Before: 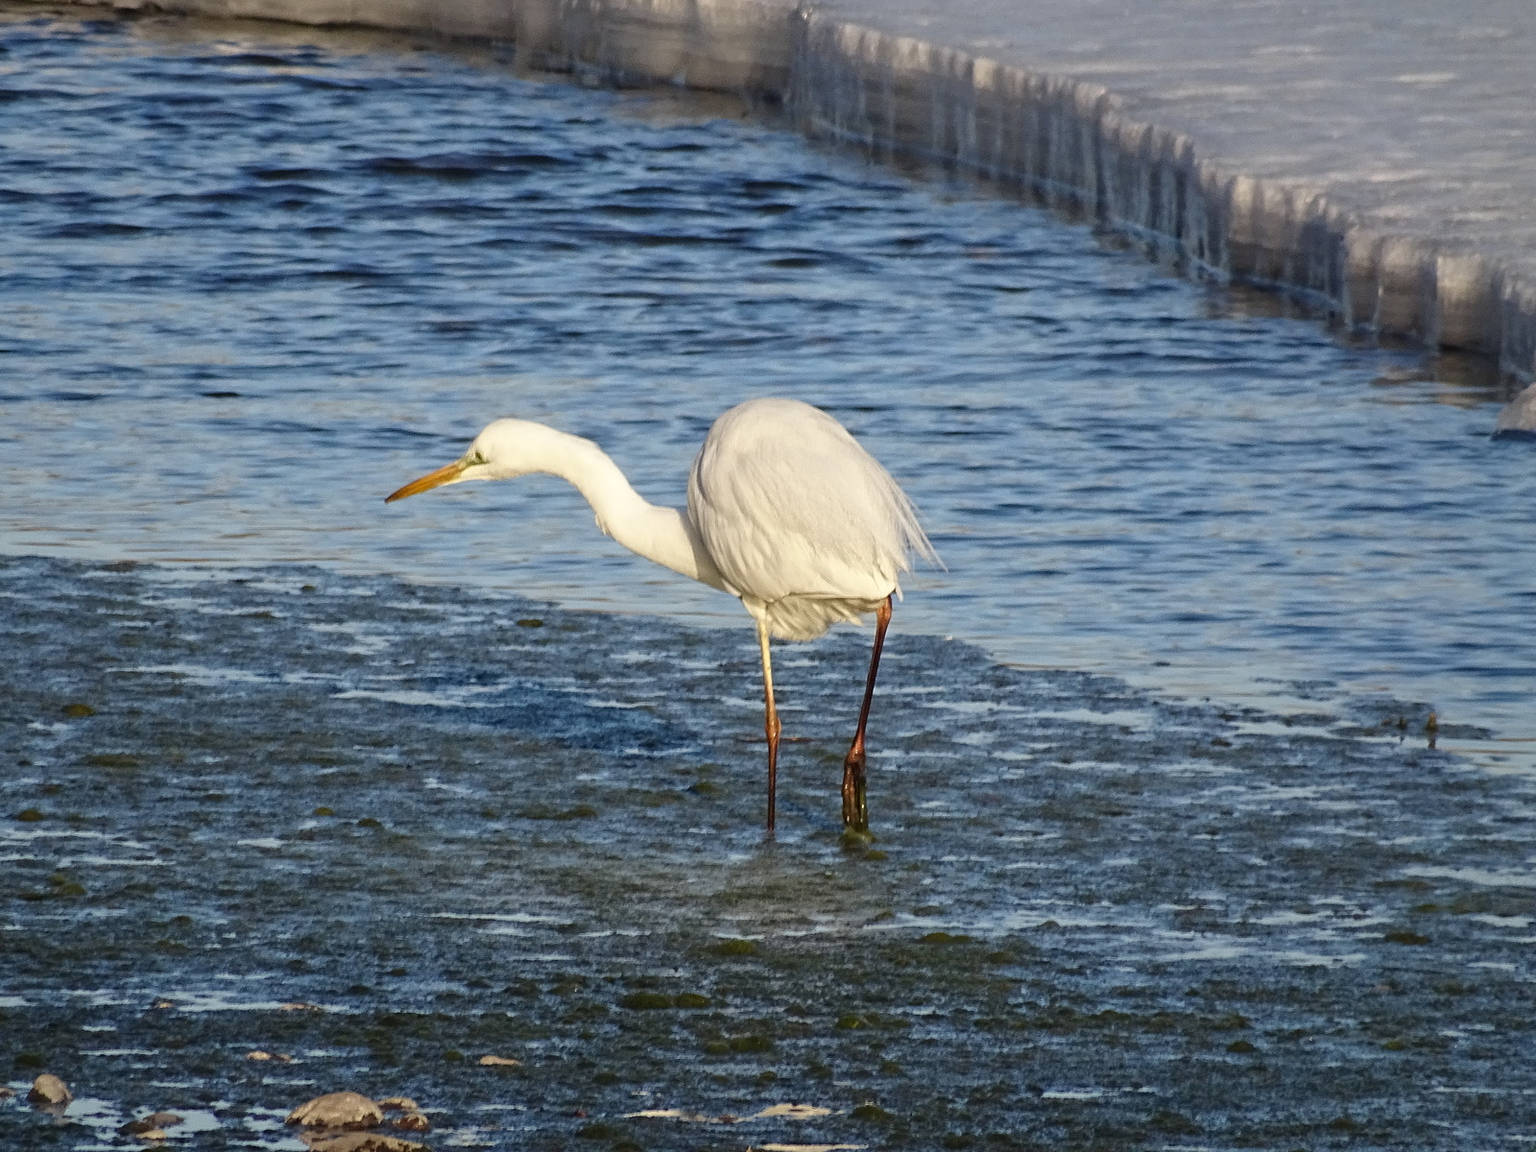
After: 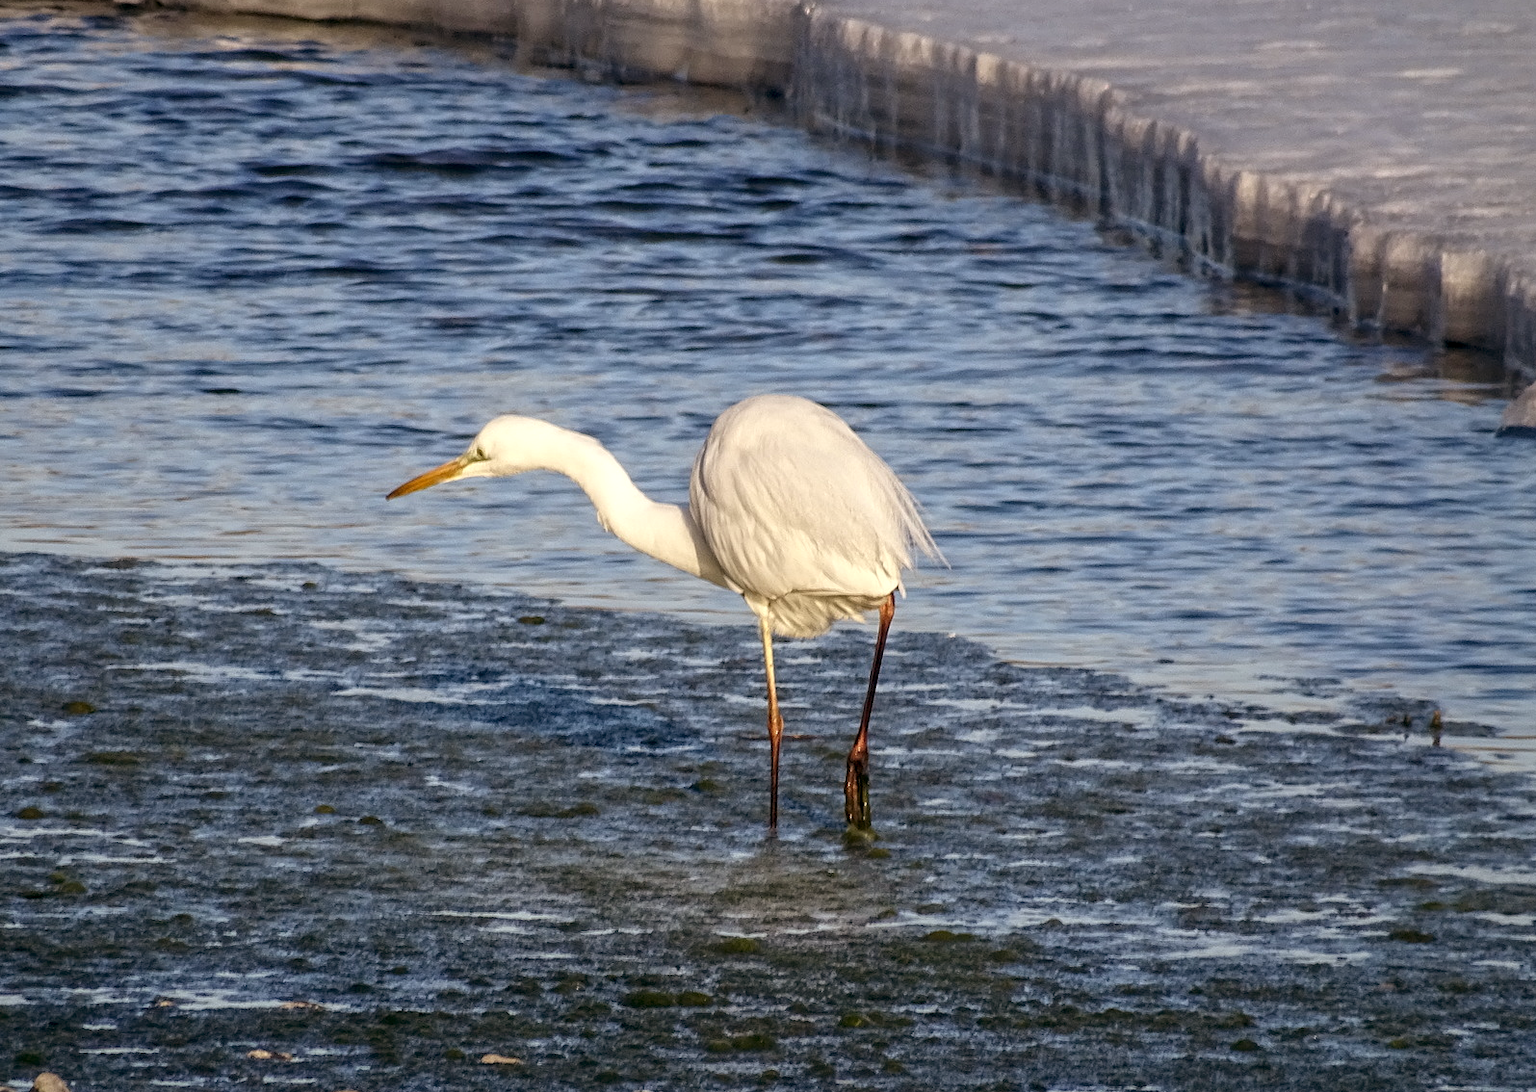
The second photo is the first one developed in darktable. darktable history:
local contrast: on, module defaults
crop: top 0.448%, right 0.264%, bottom 5.045%
color balance: lift [0.998, 0.998, 1.001, 1.002], gamma [0.995, 1.025, 0.992, 0.975], gain [0.995, 1.02, 0.997, 0.98]
exposure: compensate highlight preservation false
